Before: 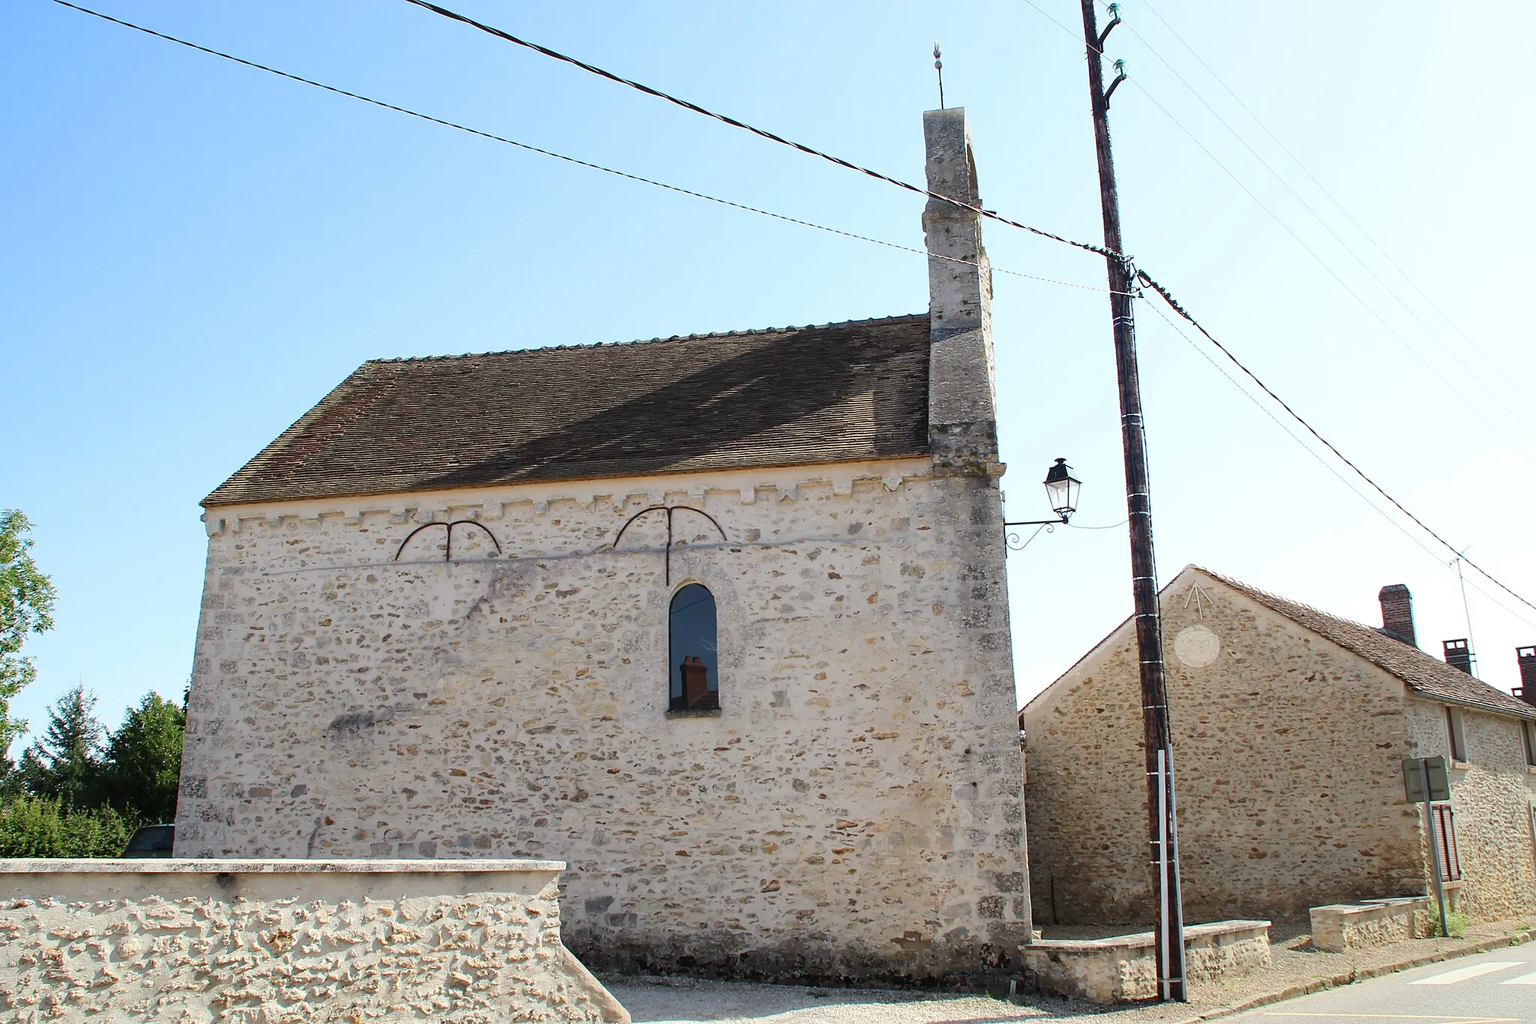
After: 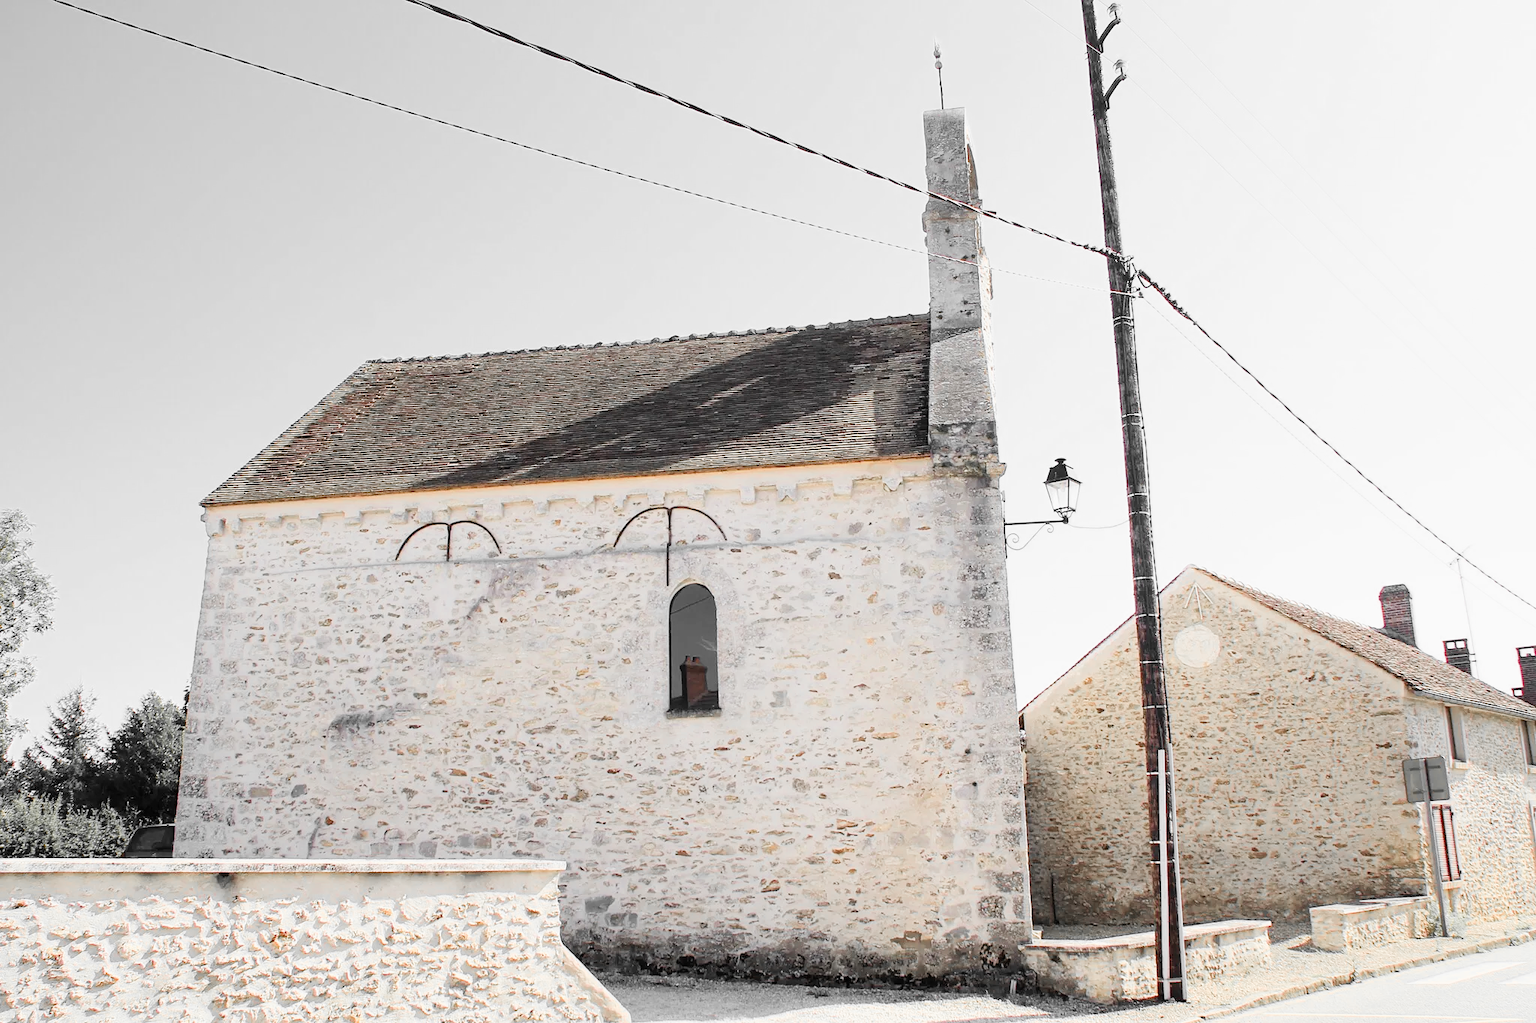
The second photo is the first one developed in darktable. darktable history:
exposure: black level correction 0, exposure 1.45 EV, compensate exposure bias true, compensate highlight preservation false
color zones: curves: ch0 [(0, 0.447) (0.184, 0.543) (0.323, 0.476) (0.429, 0.445) (0.571, 0.443) (0.714, 0.451) (0.857, 0.452) (1, 0.447)]; ch1 [(0, 0.464) (0.176, 0.46) (0.287, 0.177) (0.429, 0.002) (0.571, 0) (0.714, 0) (0.857, 0) (1, 0.464)], mix 20%
filmic rgb: black relative exposure -7.65 EV, white relative exposure 4.56 EV, hardness 3.61, contrast 1.05
